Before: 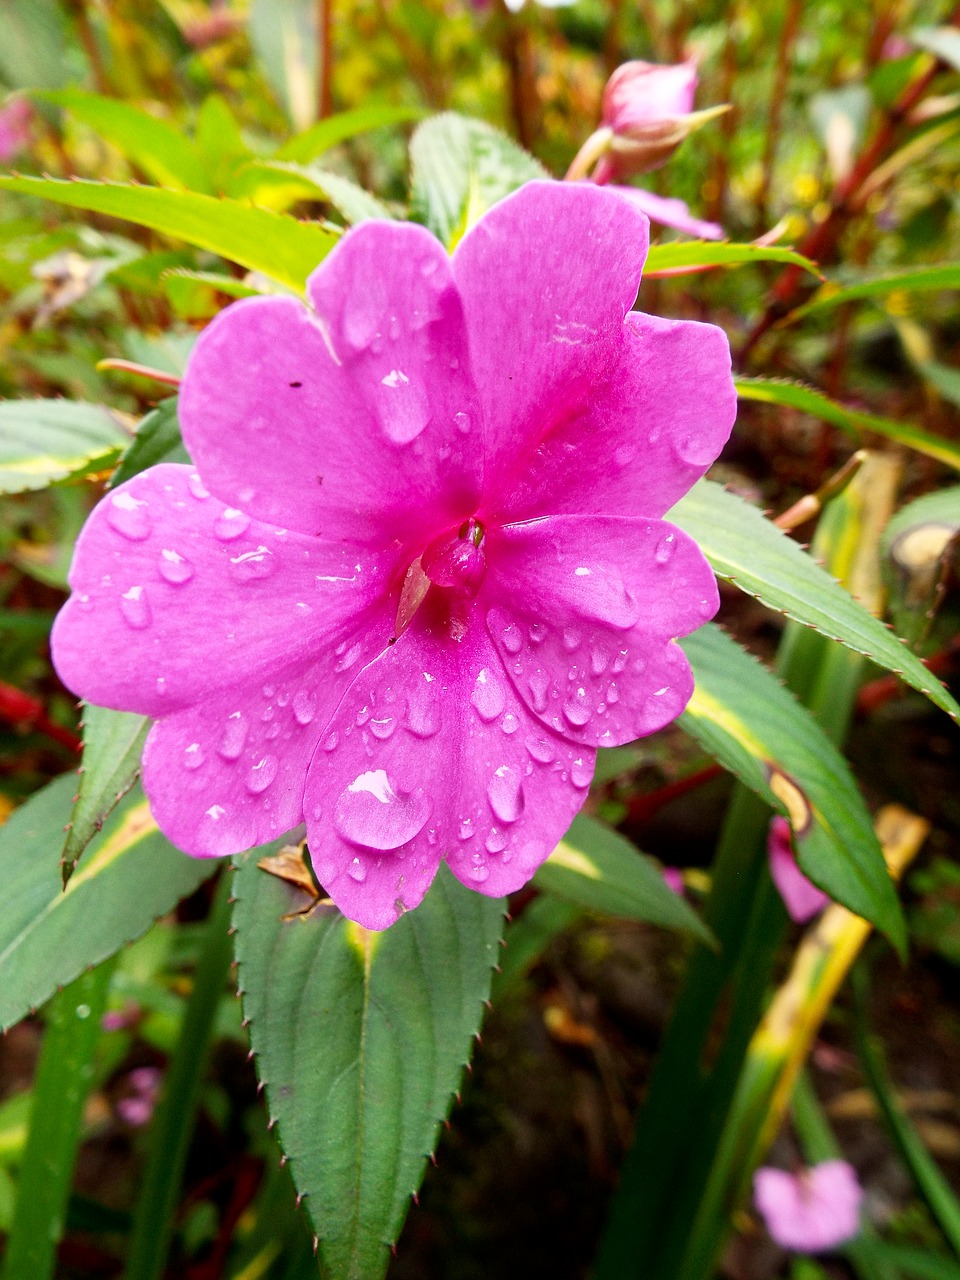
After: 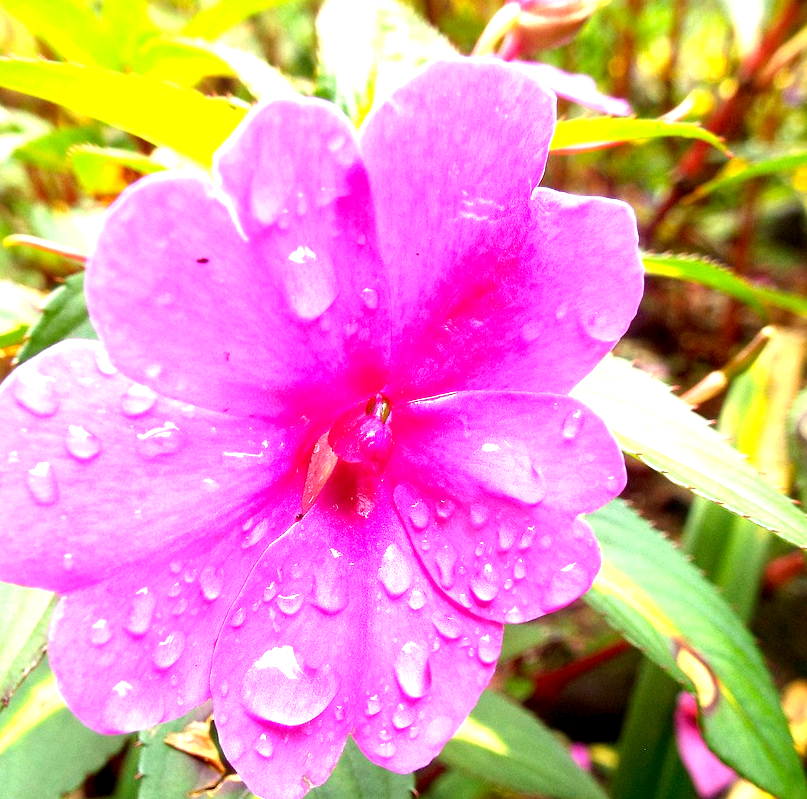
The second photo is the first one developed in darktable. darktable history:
levels: mode automatic, levels [0, 0.394, 0.787]
exposure: black level correction 0.001, exposure 1.127 EV, compensate highlight preservation false
crop and rotate: left 9.716%, top 9.694%, right 6.175%, bottom 27.848%
